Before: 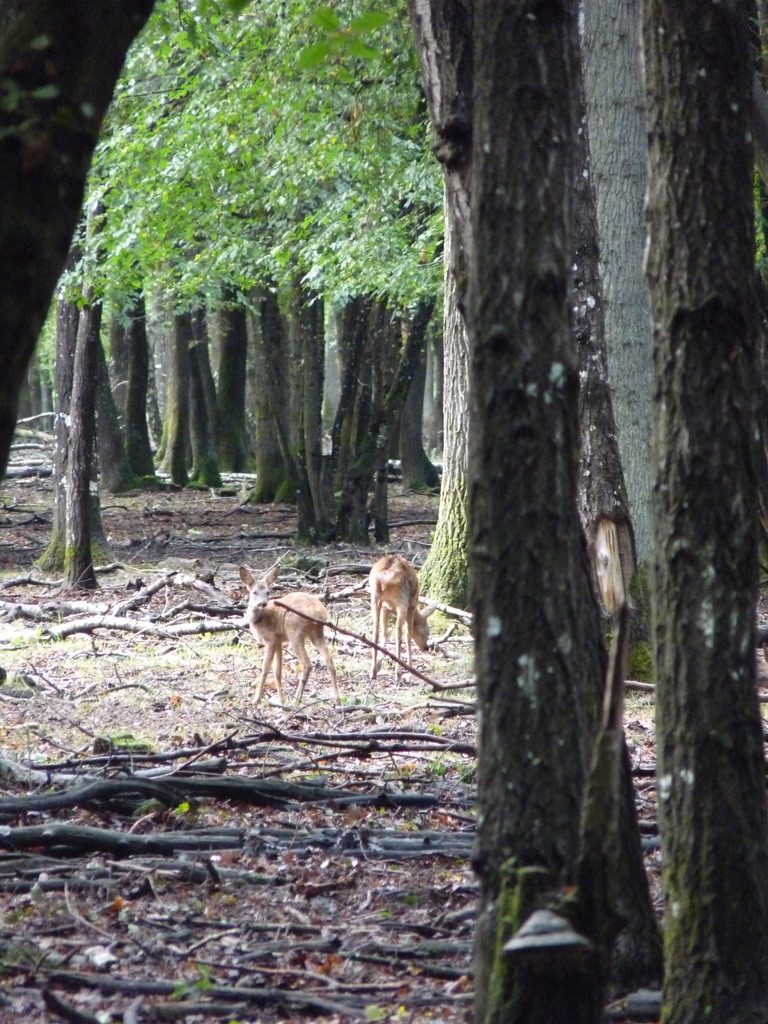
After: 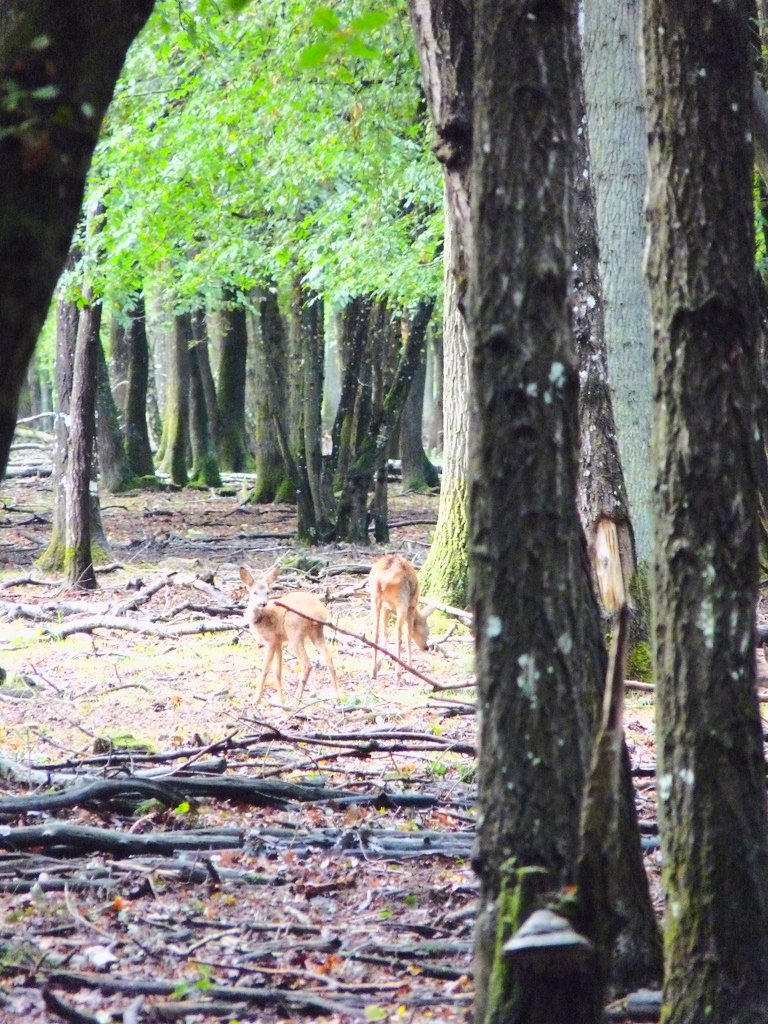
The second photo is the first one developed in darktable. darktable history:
contrast brightness saturation: saturation 0.18
base curve: curves: ch0 [(0, 0) (0.025, 0.046) (0.112, 0.277) (0.467, 0.74) (0.814, 0.929) (1, 0.942)]
